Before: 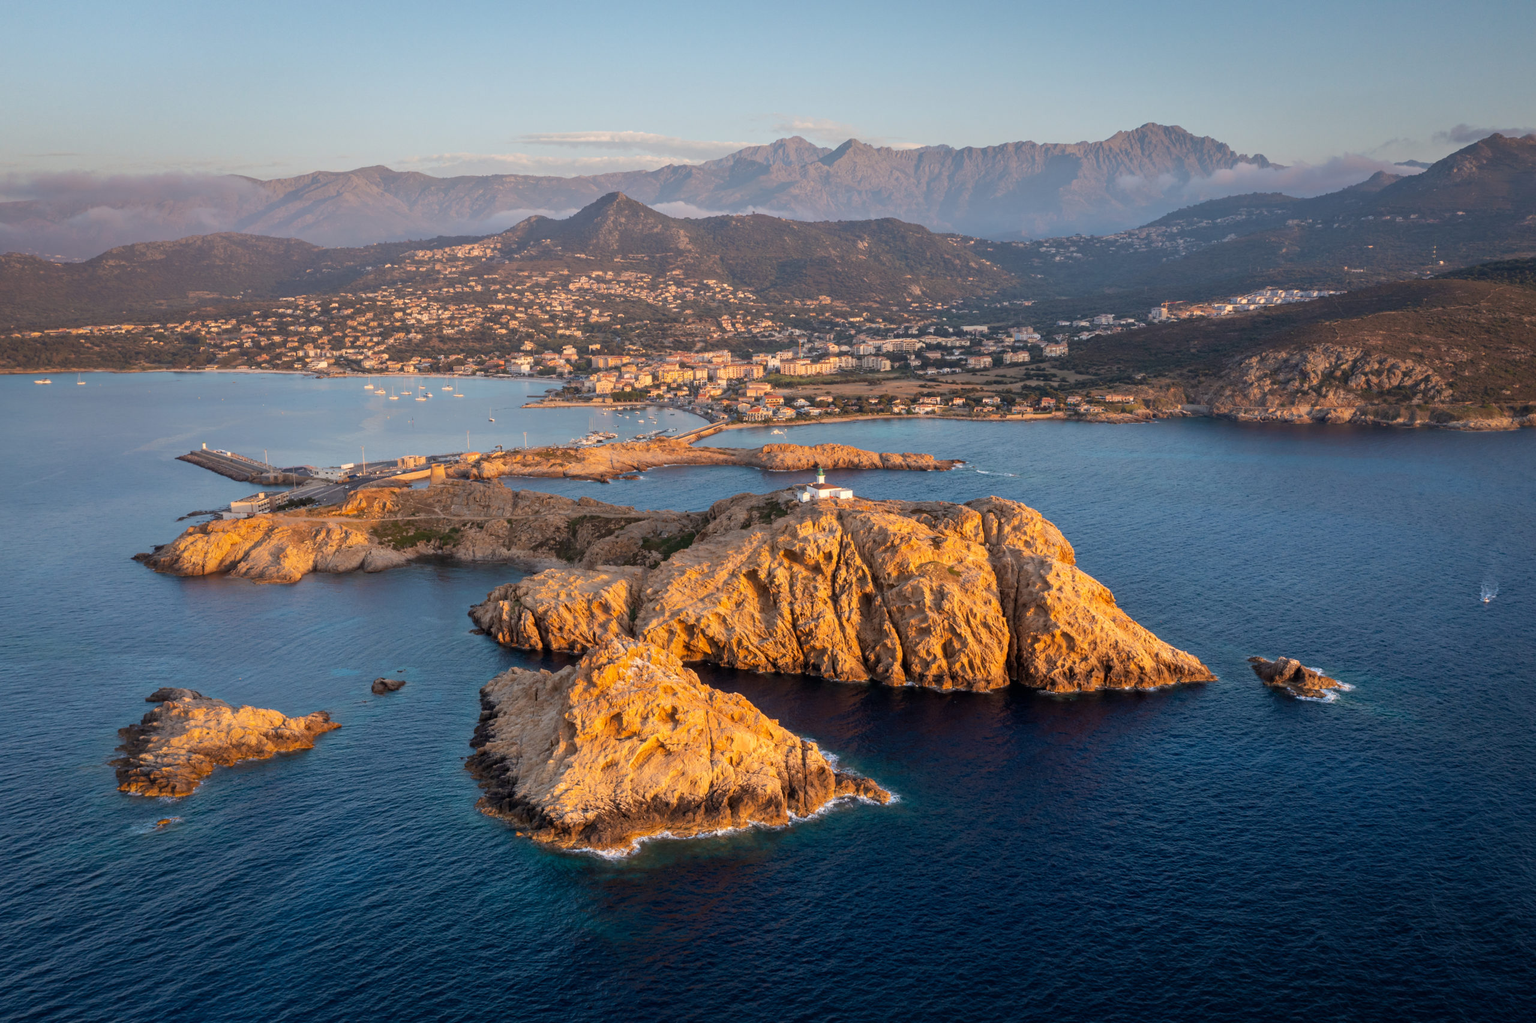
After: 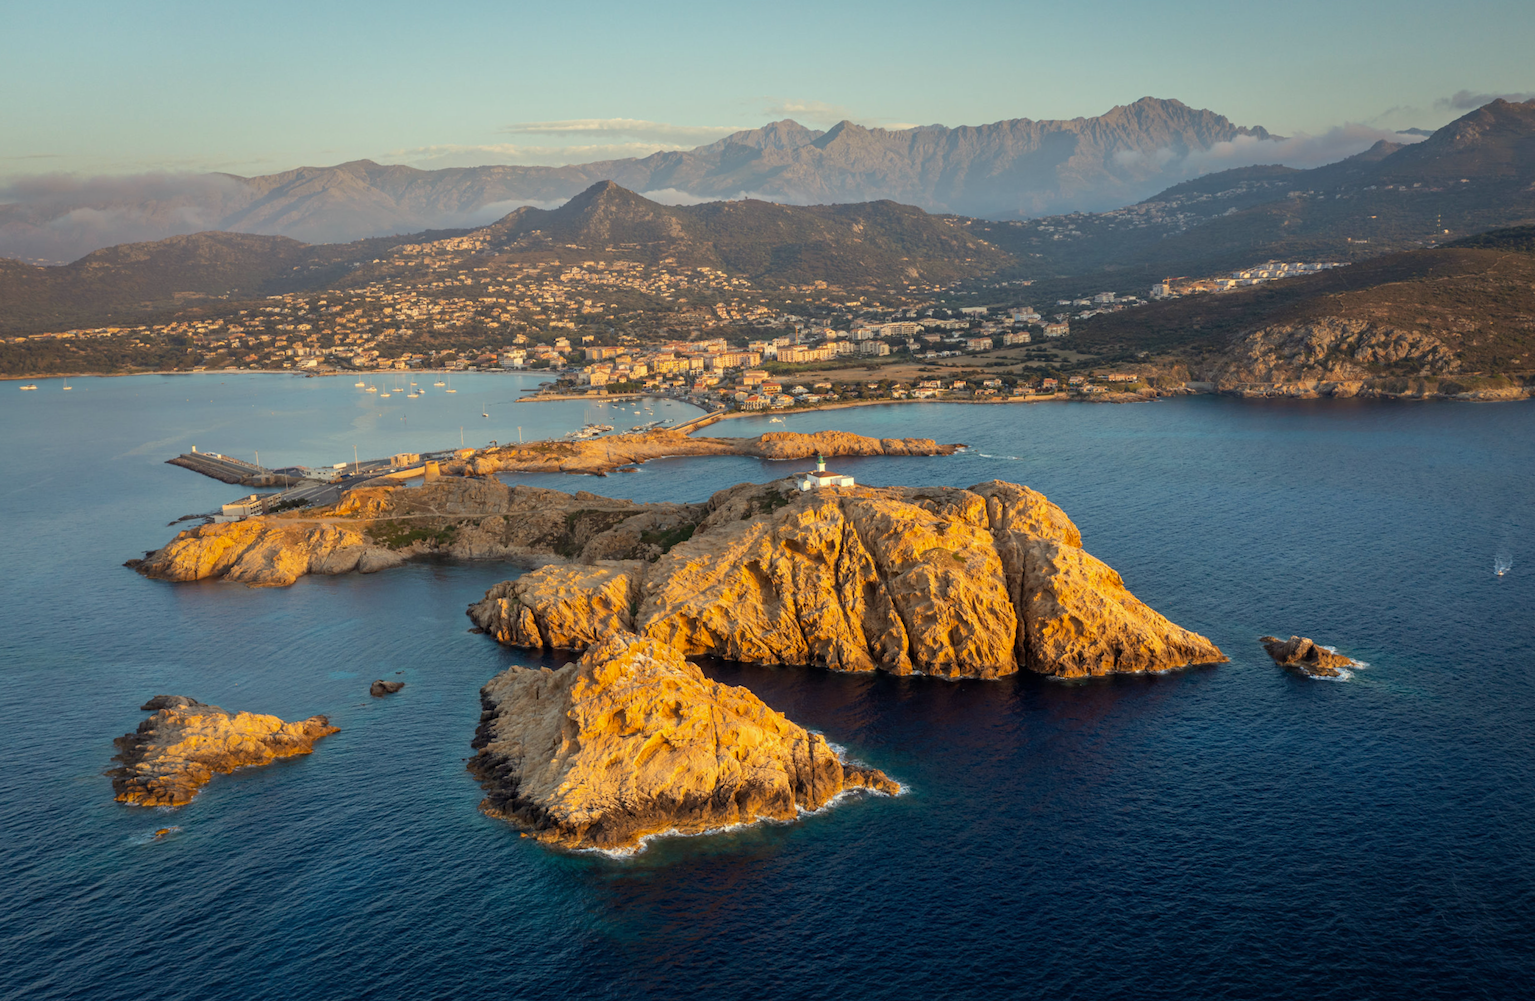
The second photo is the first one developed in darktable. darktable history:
rotate and perspective: rotation -1.42°, crop left 0.016, crop right 0.984, crop top 0.035, crop bottom 0.965
vignetting: fall-off start 116.67%, fall-off radius 59.26%, brightness -0.31, saturation -0.056
color correction: highlights a* -5.94, highlights b* 11.19
